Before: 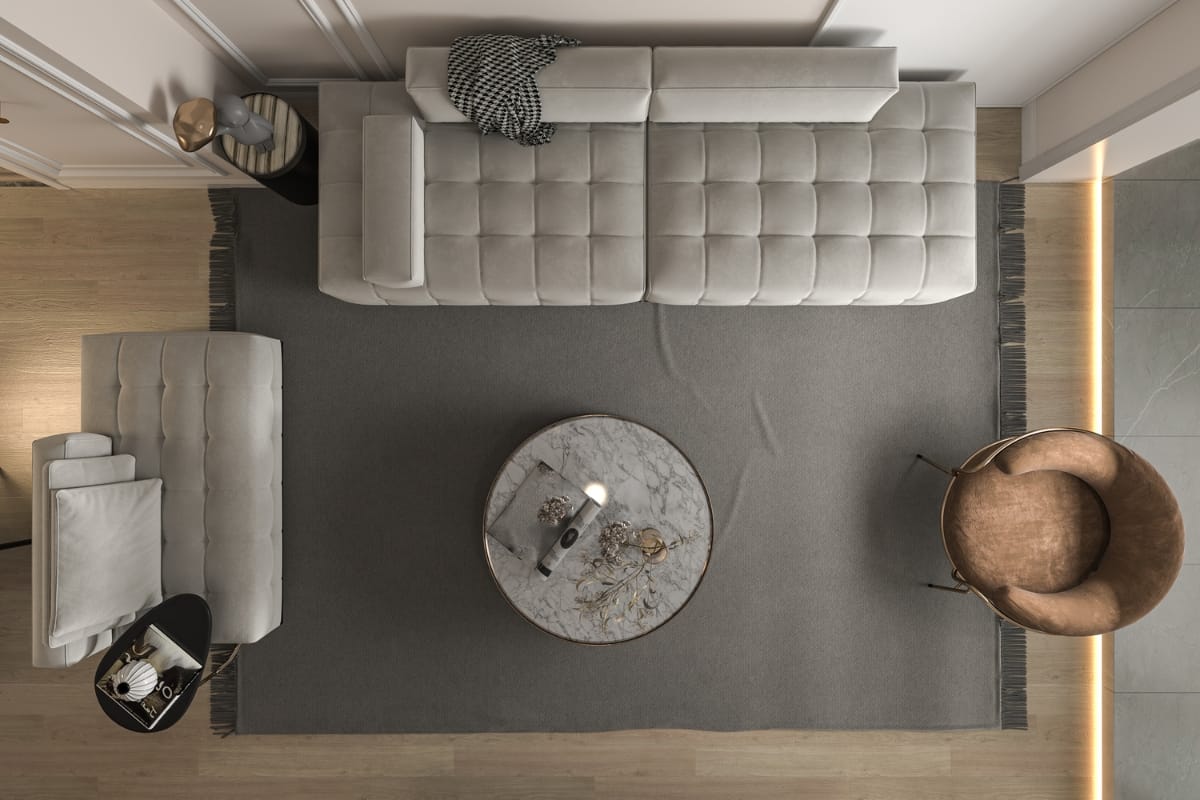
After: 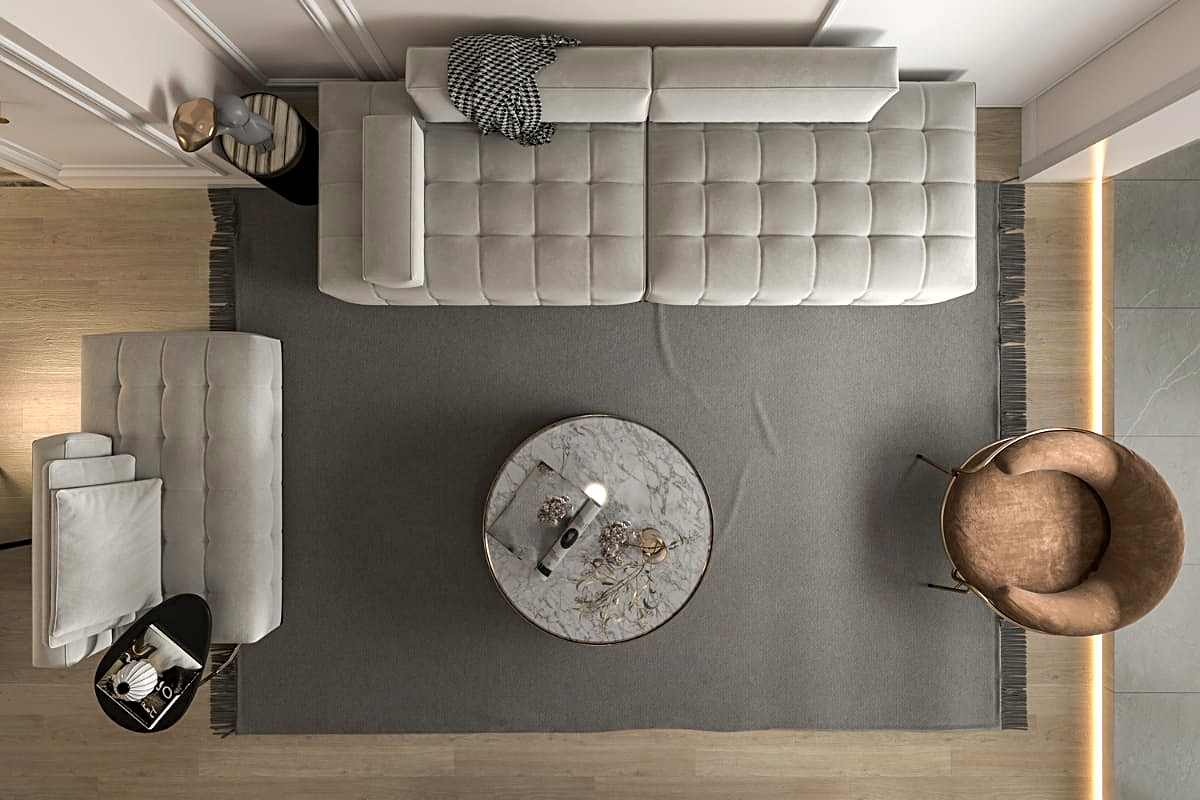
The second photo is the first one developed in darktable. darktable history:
exposure: black level correction 0.005, exposure 0.274 EV, compensate highlight preservation false
sharpen: on, module defaults
